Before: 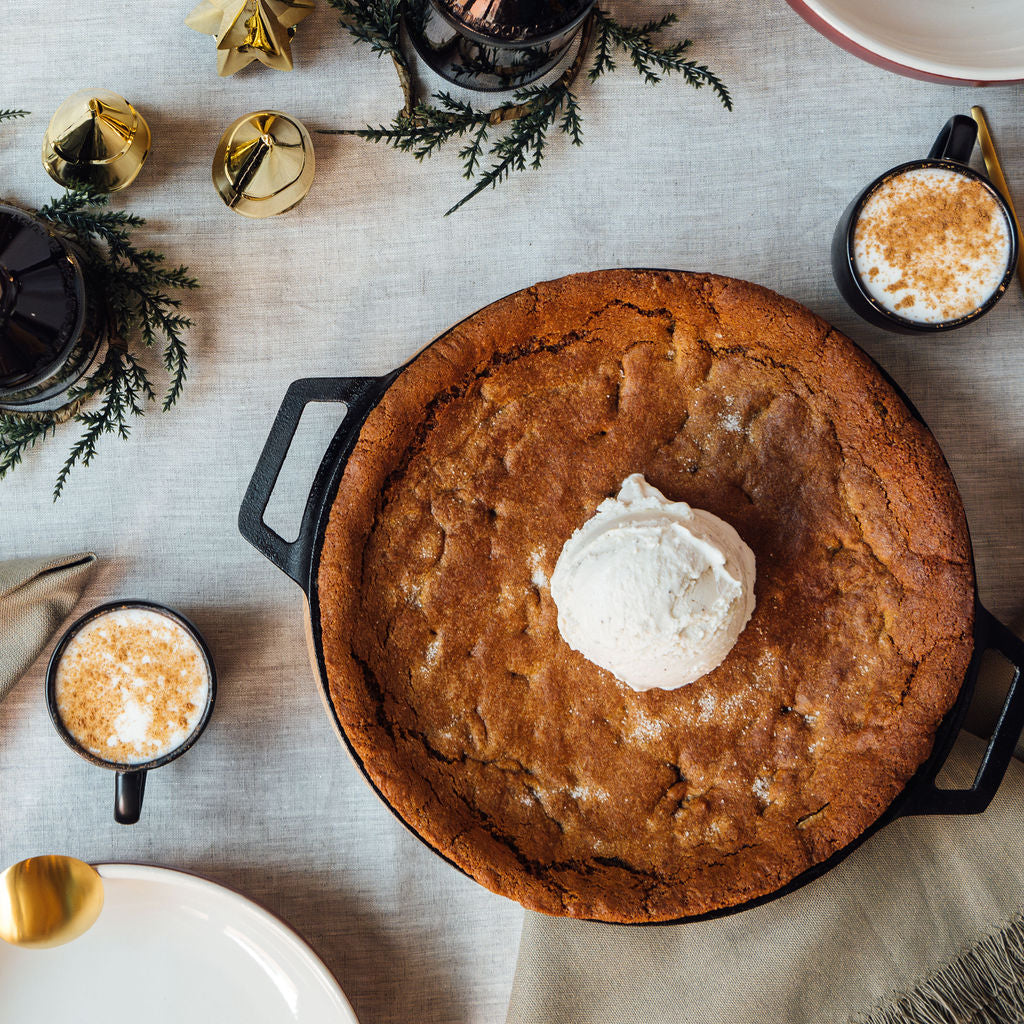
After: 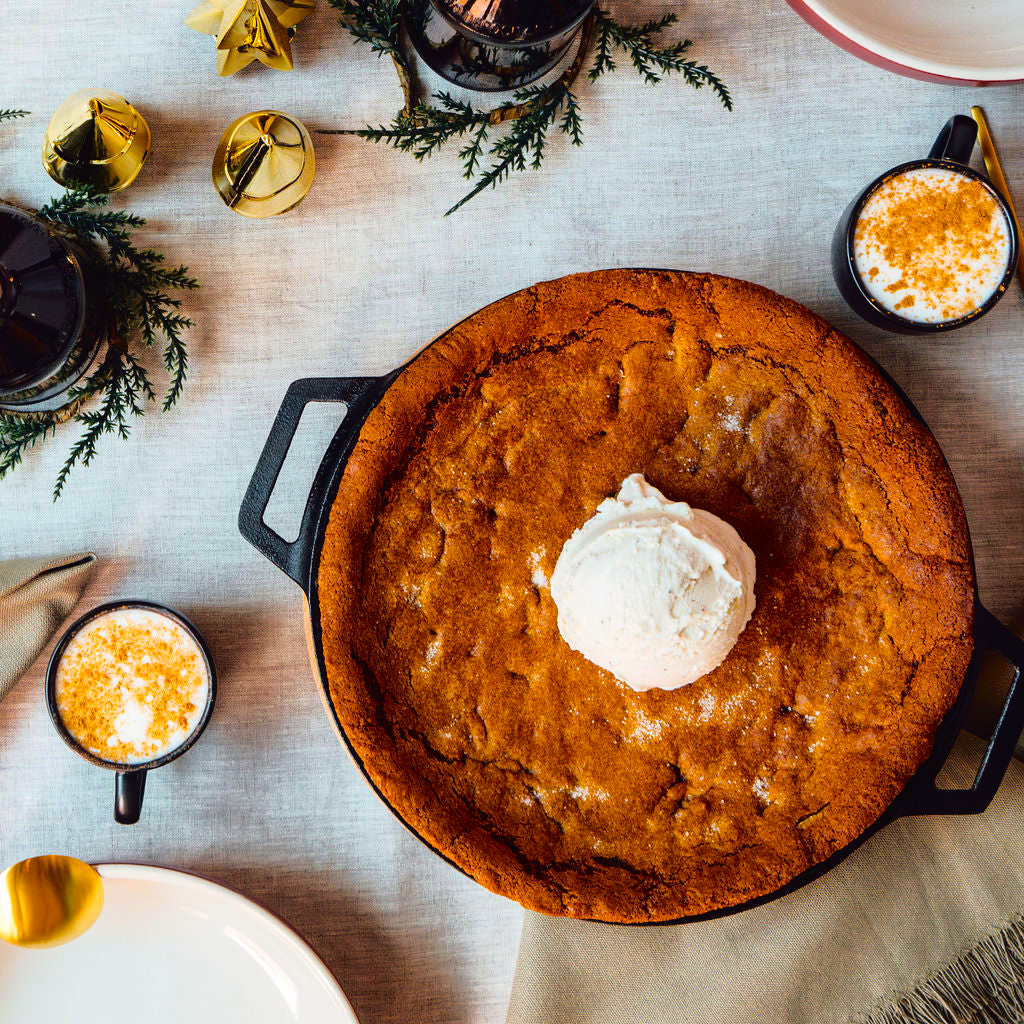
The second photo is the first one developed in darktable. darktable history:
tone curve: curves: ch0 [(0, 0.013) (0.117, 0.081) (0.257, 0.259) (0.408, 0.45) (0.611, 0.64) (0.81, 0.857) (1, 1)]; ch1 [(0, 0) (0.287, 0.198) (0.501, 0.506) (0.56, 0.584) (0.715, 0.741) (0.976, 0.992)]; ch2 [(0, 0) (0.369, 0.362) (0.5, 0.5) (0.537, 0.547) (0.59, 0.603) (0.681, 0.754) (1, 1)], color space Lab, independent channels, preserve colors none
color balance rgb: perceptual saturation grading › global saturation 20%, global vibrance 20%
